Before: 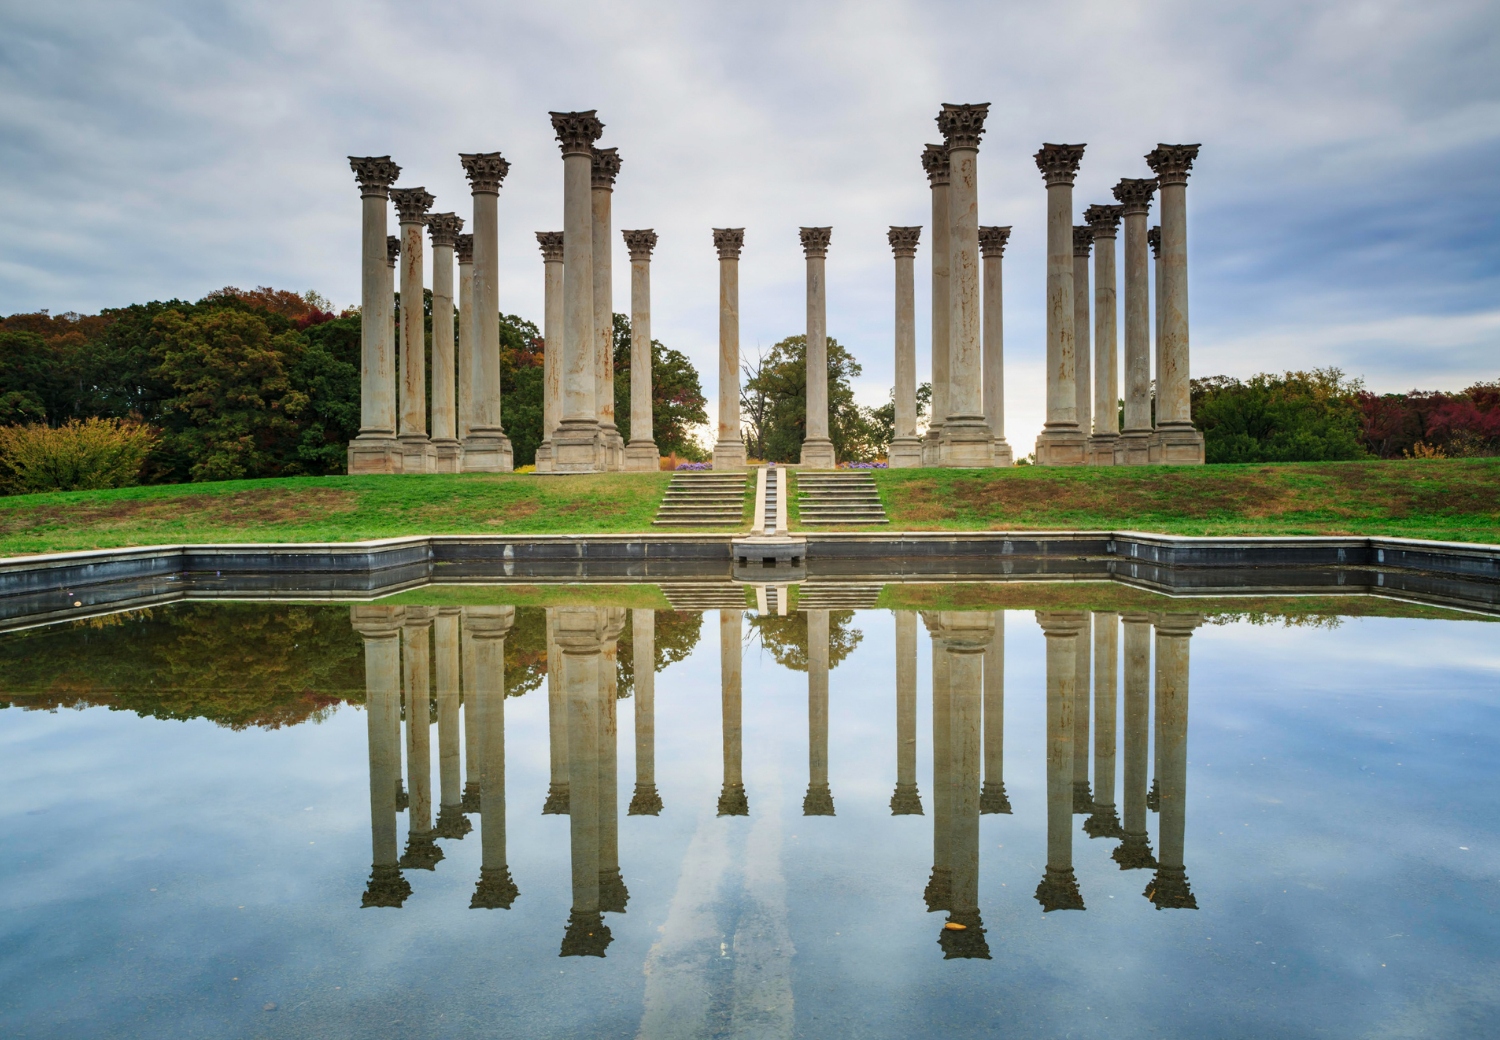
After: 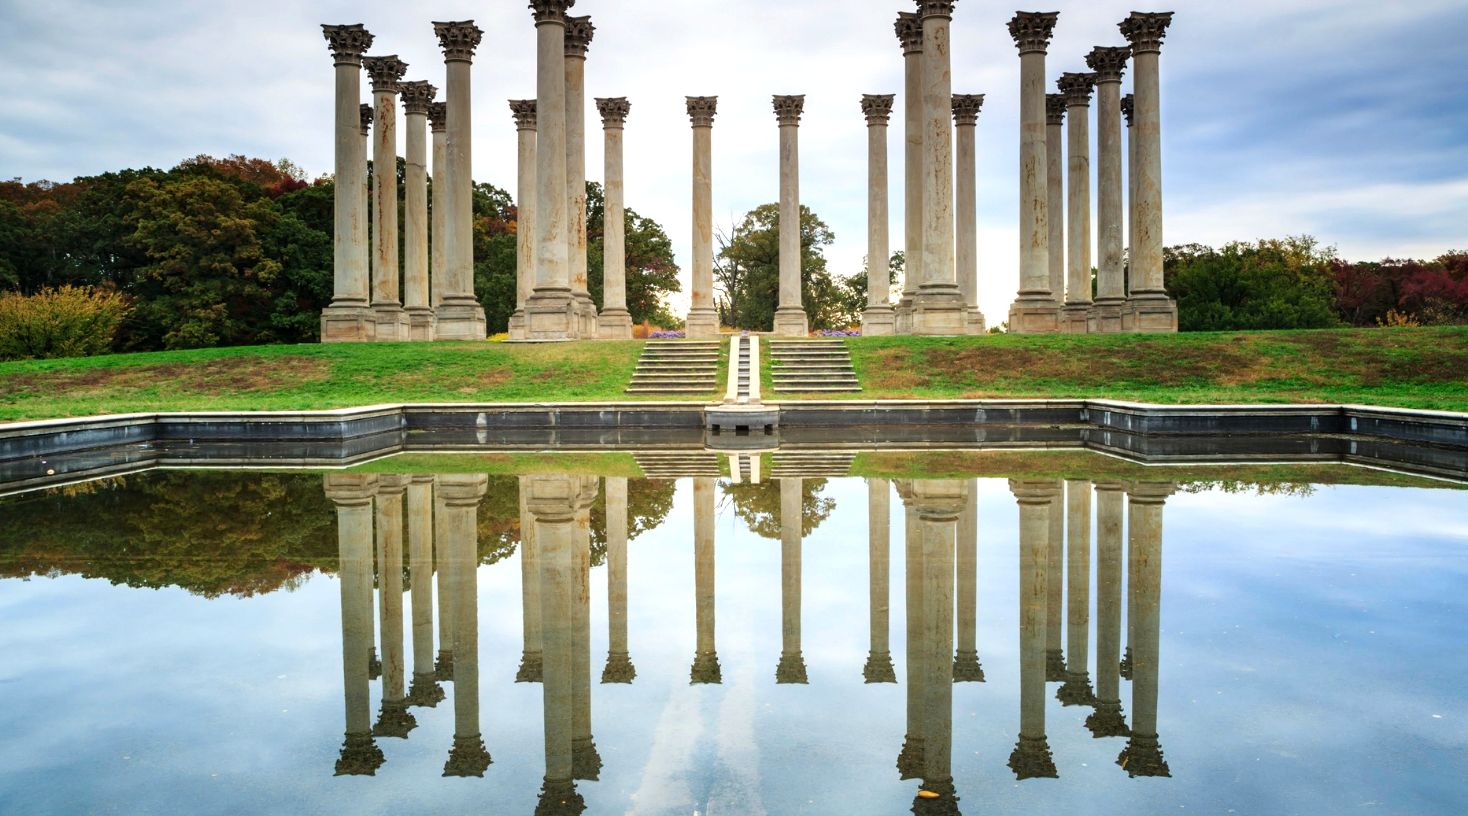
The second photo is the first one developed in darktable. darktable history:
crop and rotate: left 1.872%, top 12.77%, right 0.211%, bottom 8.752%
tone equalizer: -8 EV -0.409 EV, -7 EV -0.395 EV, -6 EV -0.327 EV, -5 EV -0.196 EV, -3 EV 0.221 EV, -2 EV 0.357 EV, -1 EV 0.404 EV, +0 EV 0.432 EV, mask exposure compensation -0.501 EV
